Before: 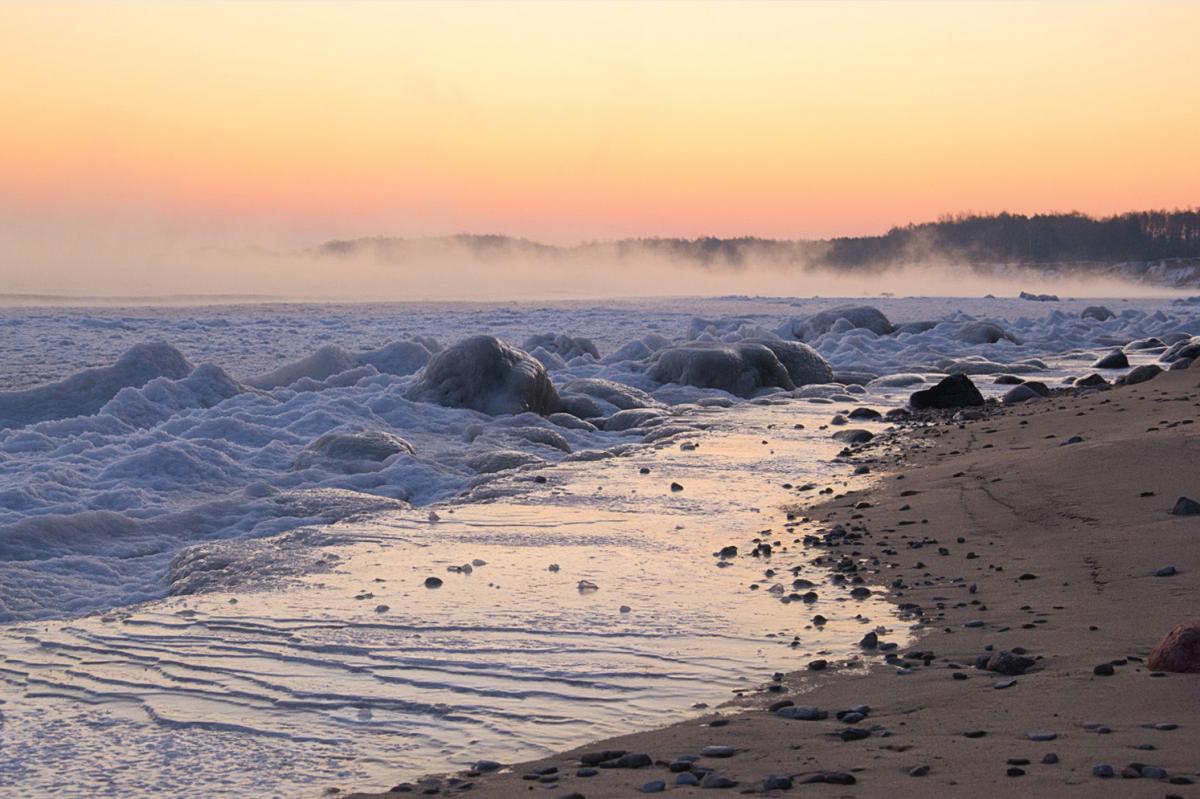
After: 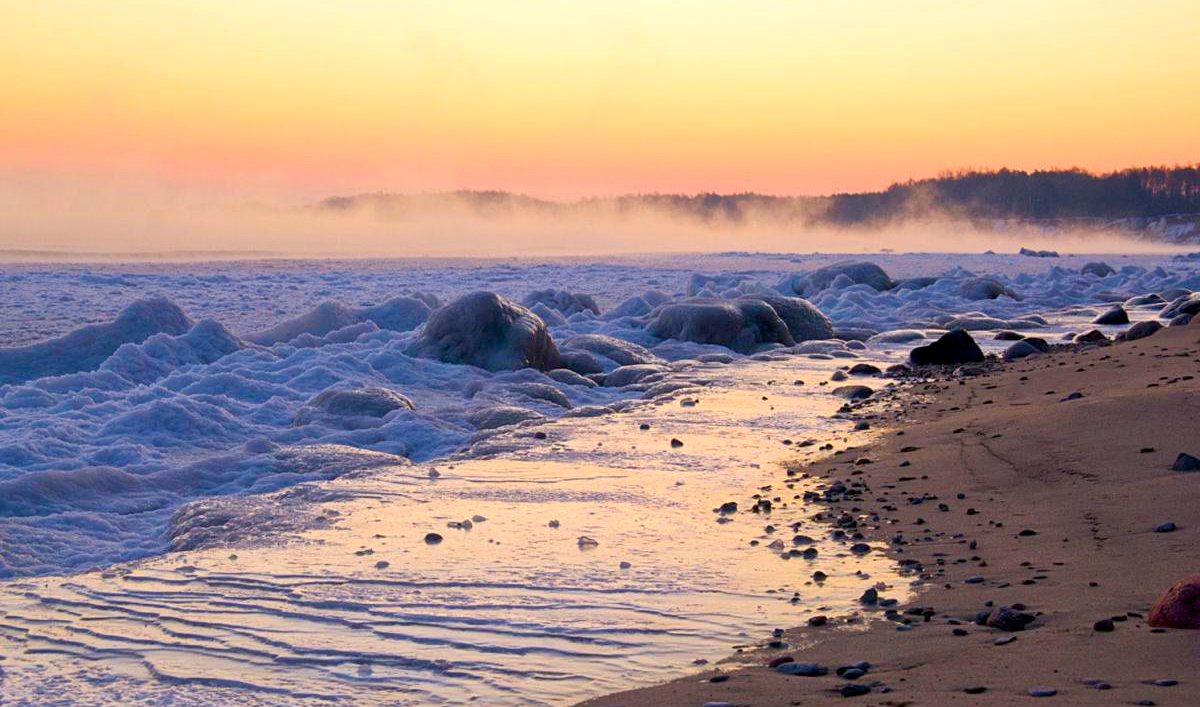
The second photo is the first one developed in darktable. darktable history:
sharpen: radius 2.901, amount 0.87, threshold 47.257
velvia: strength 50.73%, mid-tones bias 0.505
exposure: black level correction 0.007, exposure 0.157 EV, compensate highlight preservation false
crop and rotate: top 5.555%, bottom 5.872%
